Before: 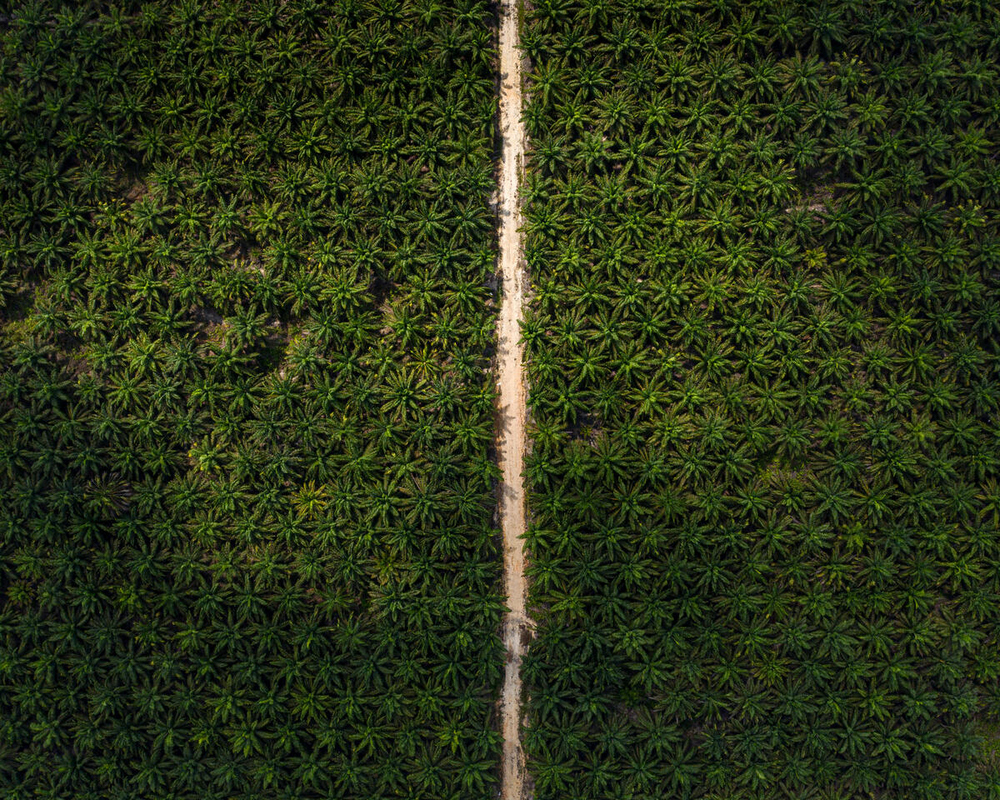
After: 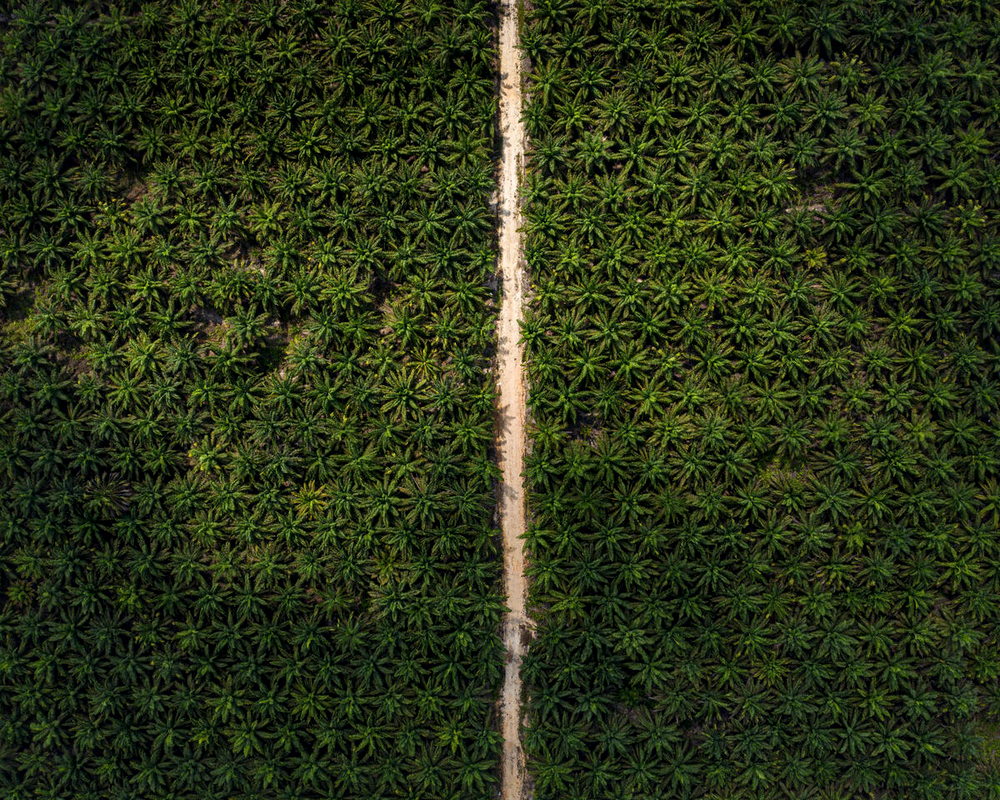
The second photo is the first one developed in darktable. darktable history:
local contrast: mode bilateral grid, contrast 21, coarseness 49, detail 121%, midtone range 0.2
